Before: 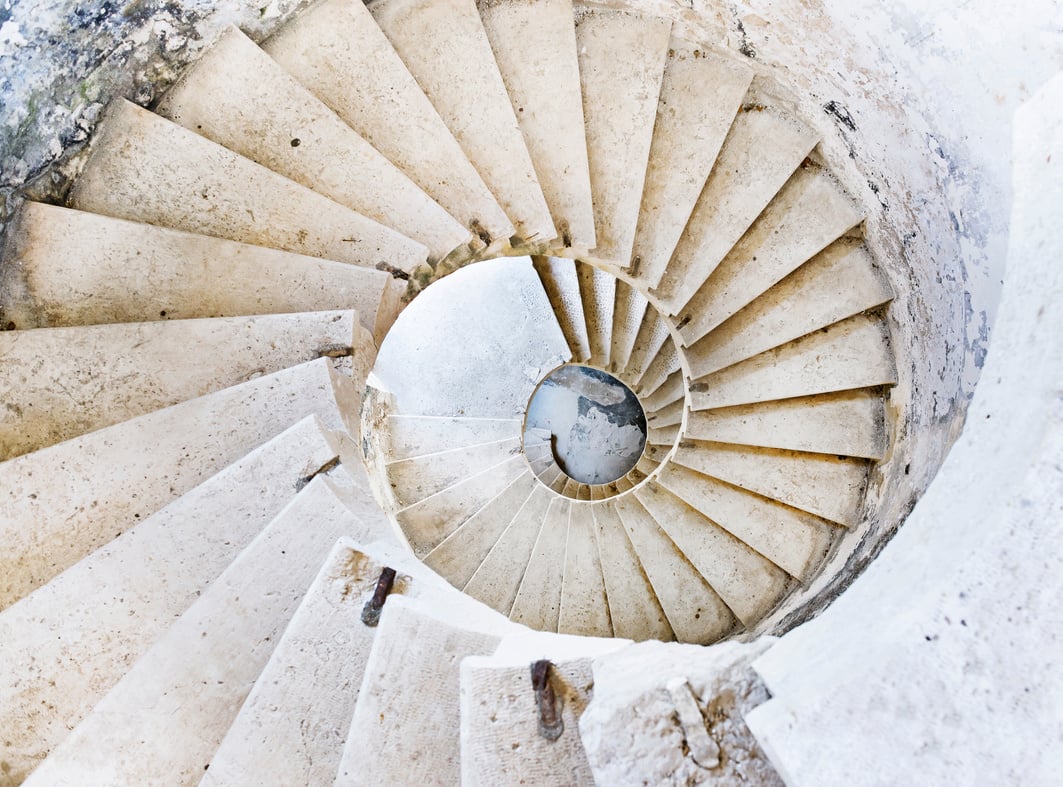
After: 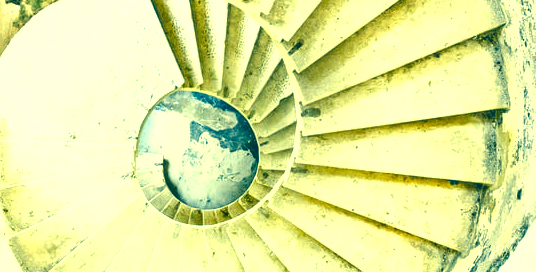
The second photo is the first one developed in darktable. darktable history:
color correction: highlights a* -15.49, highlights b* 39.57, shadows a* -39.57, shadows b* -25.53
exposure: black level correction -0.006, exposure 1 EV, compensate highlight preservation false
crop: left 36.504%, top 35.054%, right 13.042%, bottom 30.335%
local contrast: on, module defaults
color balance rgb: shadows lift › chroma 0.929%, shadows lift › hue 110.74°, global offset › luminance 0.283%, perceptual saturation grading › global saturation 20%, perceptual saturation grading › highlights -24.798%, perceptual saturation grading › shadows 24.768%, global vibrance 14.787%
